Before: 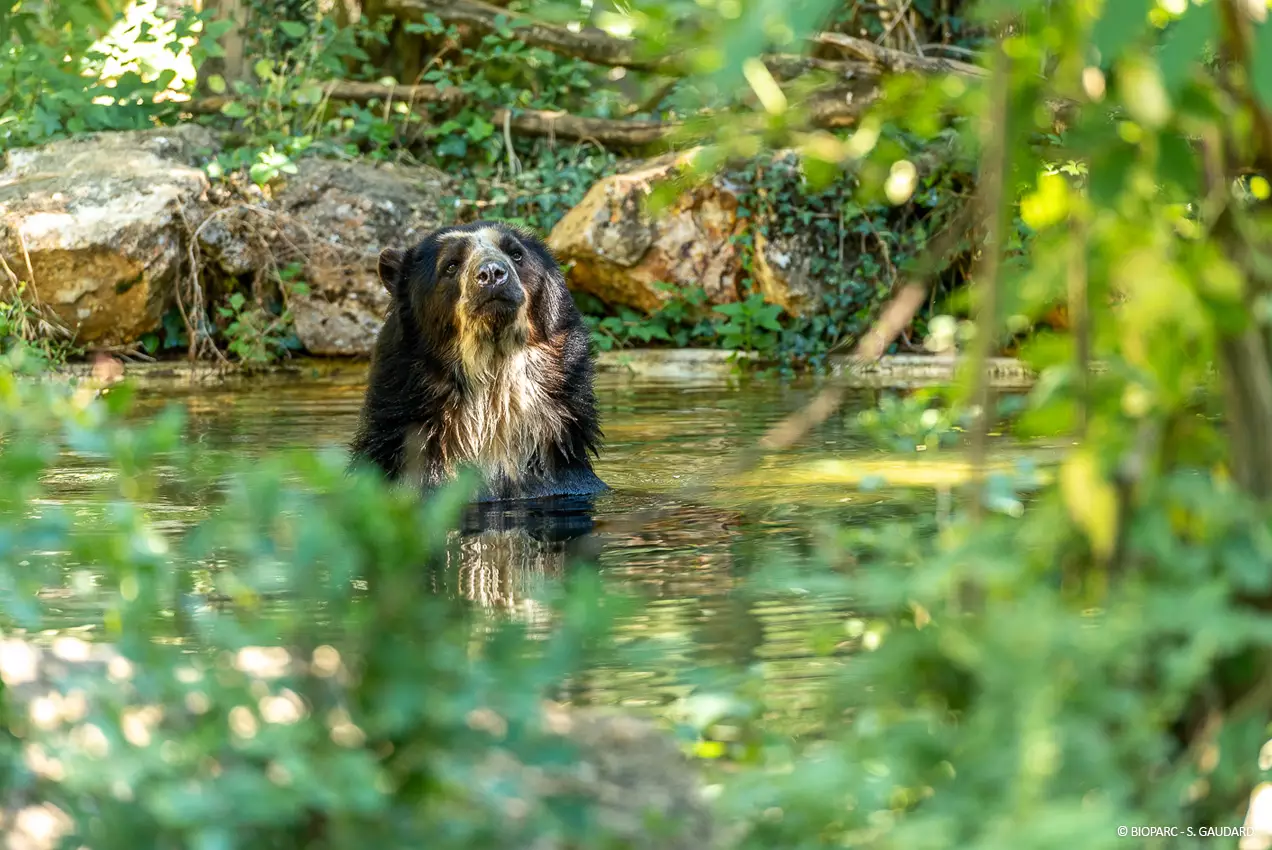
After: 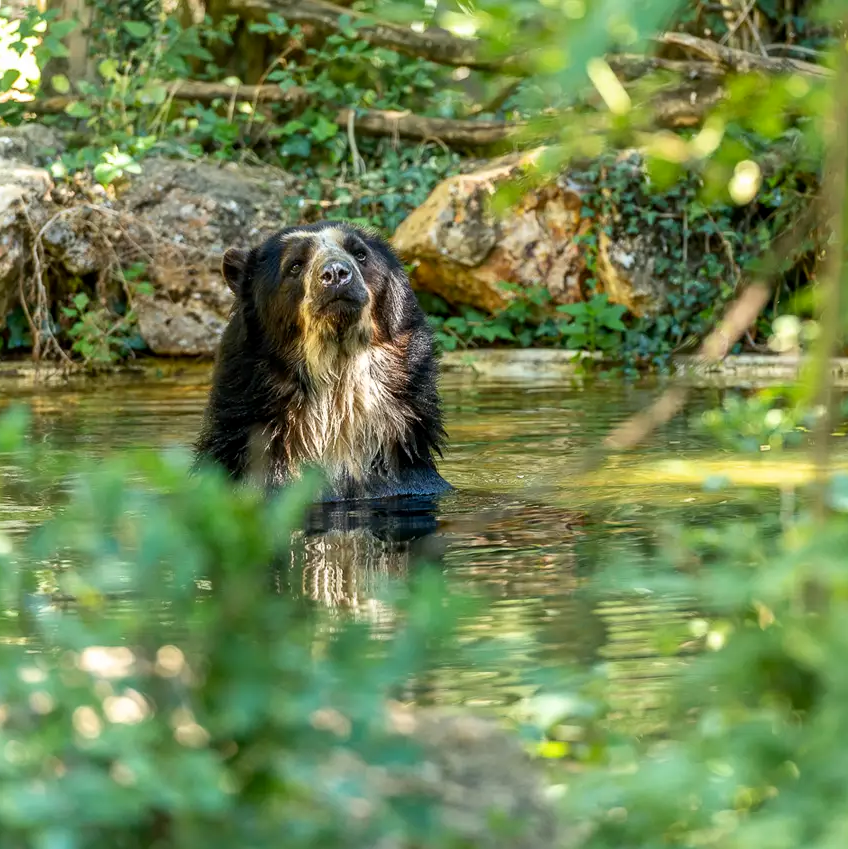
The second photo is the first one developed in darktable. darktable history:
crop and rotate: left 12.408%, right 20.886%
exposure: black level correction 0.001, compensate highlight preservation false
